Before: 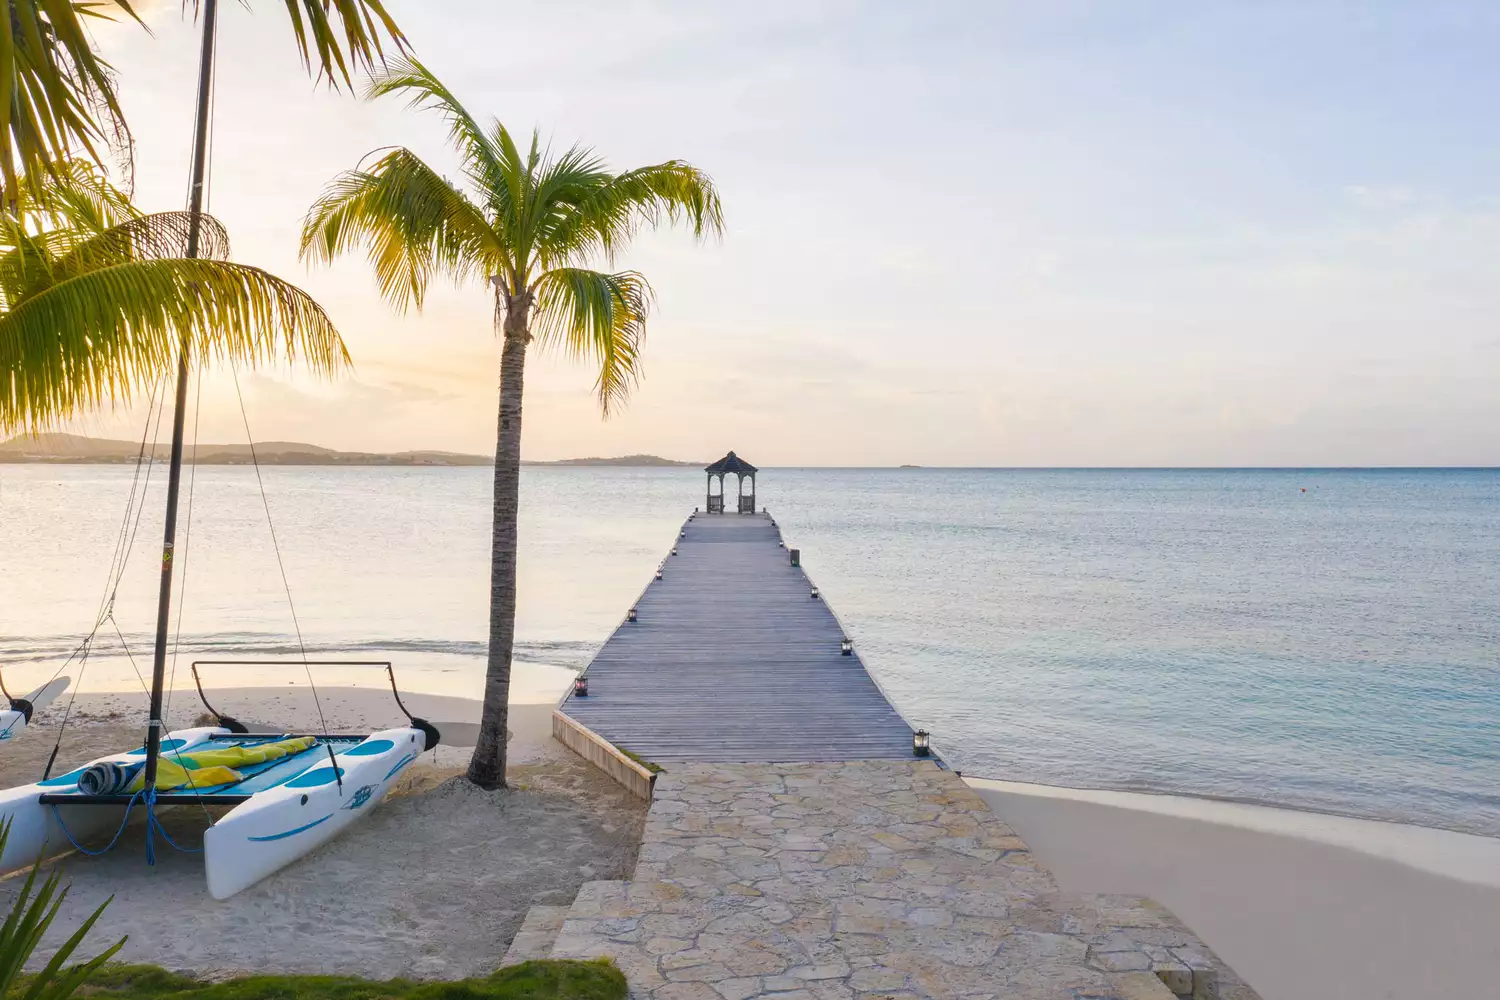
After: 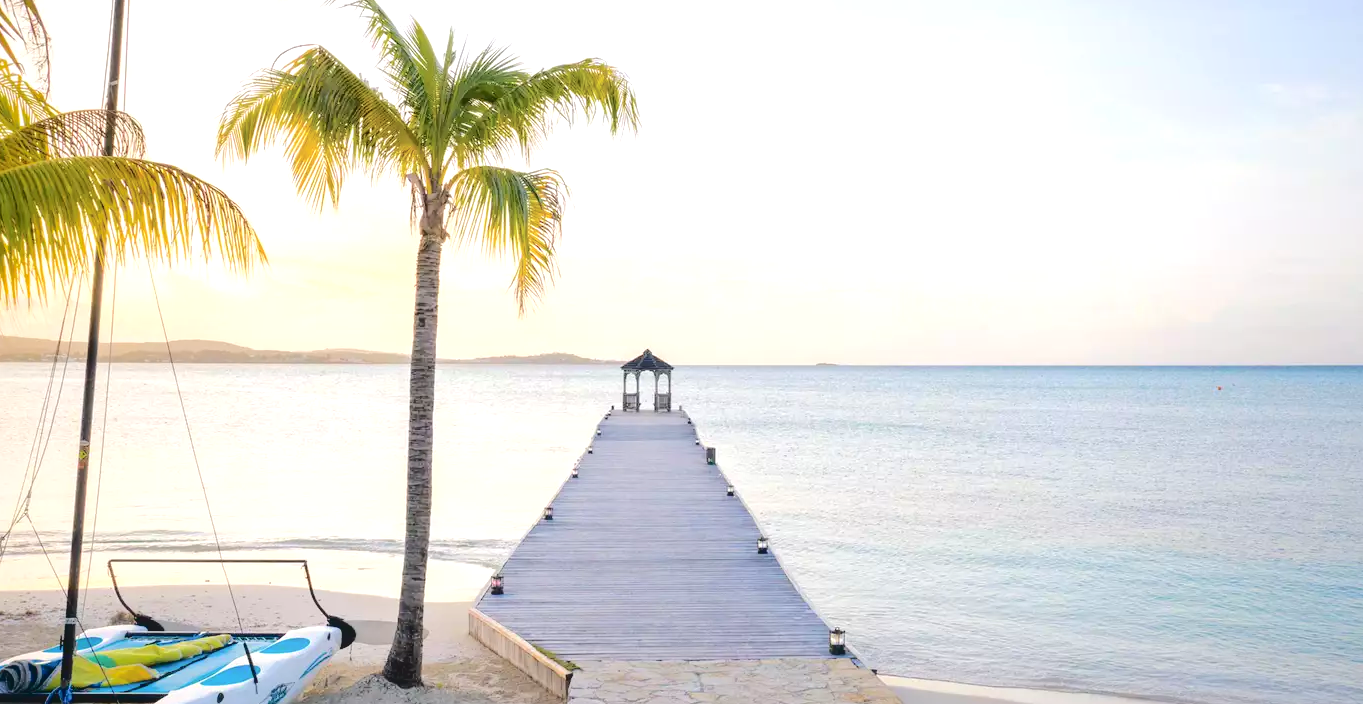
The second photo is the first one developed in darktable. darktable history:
crop: left 5.6%, top 10.228%, right 3.524%, bottom 19.347%
exposure: exposure 0.525 EV, compensate highlight preservation false
vignetting: fall-off start 96.86%, fall-off radius 99.93%, brightness -0.246, saturation 0.132, center (-0.013, 0), width/height ratio 0.613
tone curve: curves: ch0 [(0, 0) (0.003, 0.057) (0.011, 0.061) (0.025, 0.065) (0.044, 0.075) (0.069, 0.082) (0.1, 0.09) (0.136, 0.102) (0.177, 0.145) (0.224, 0.195) (0.277, 0.27) (0.335, 0.374) (0.399, 0.486) (0.468, 0.578) (0.543, 0.652) (0.623, 0.717) (0.709, 0.778) (0.801, 0.837) (0.898, 0.909) (1, 1)], color space Lab, independent channels, preserve colors none
